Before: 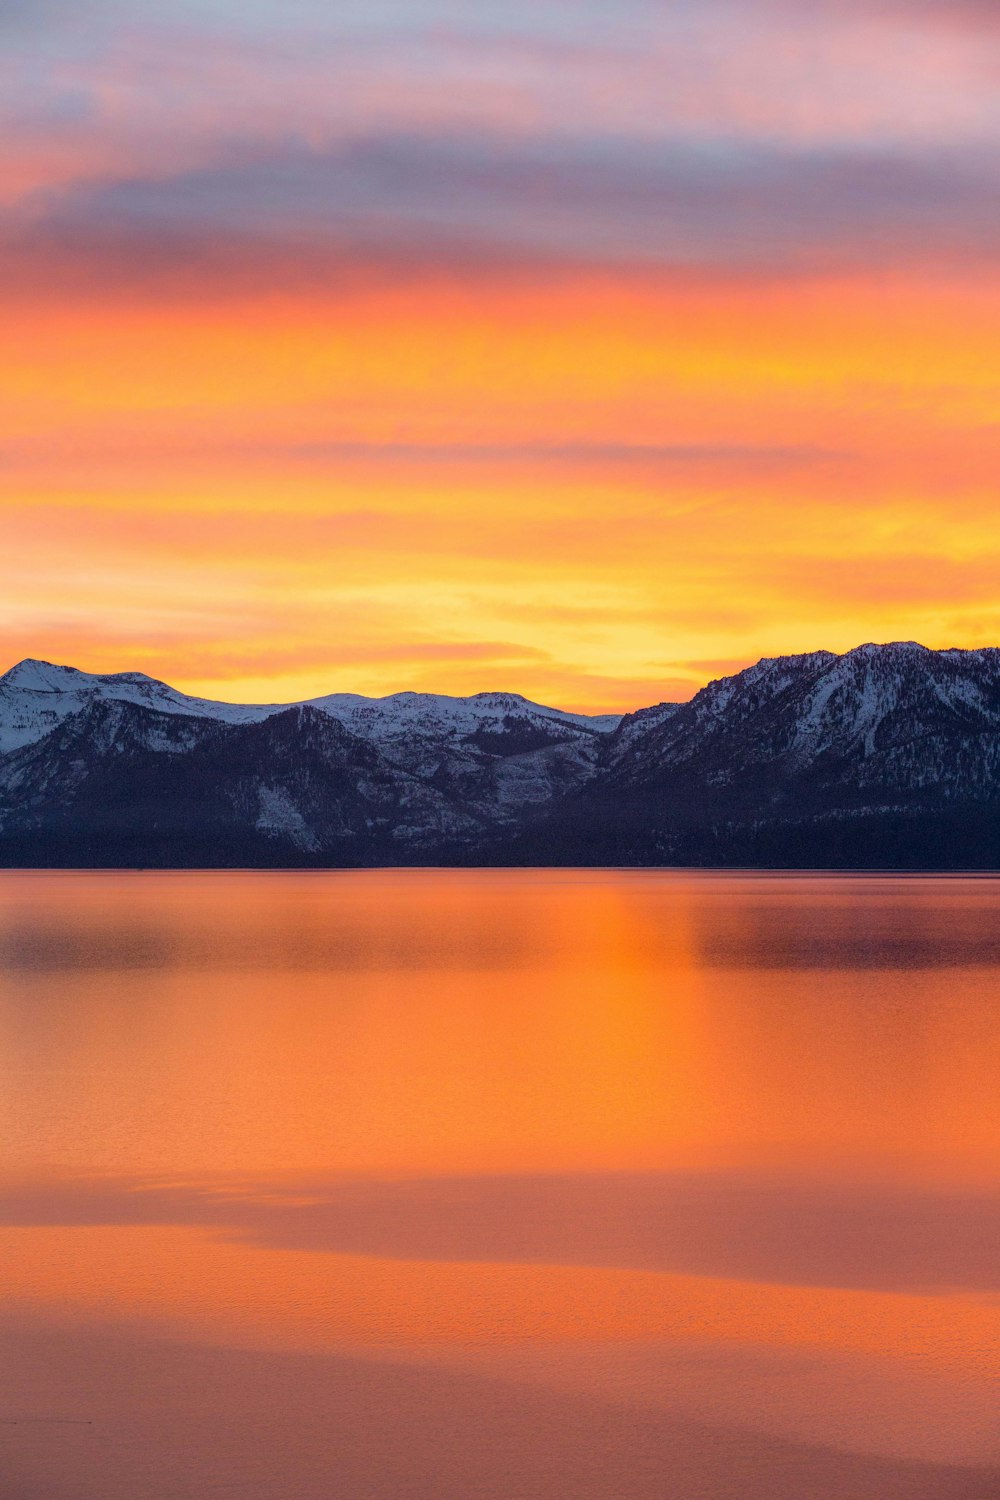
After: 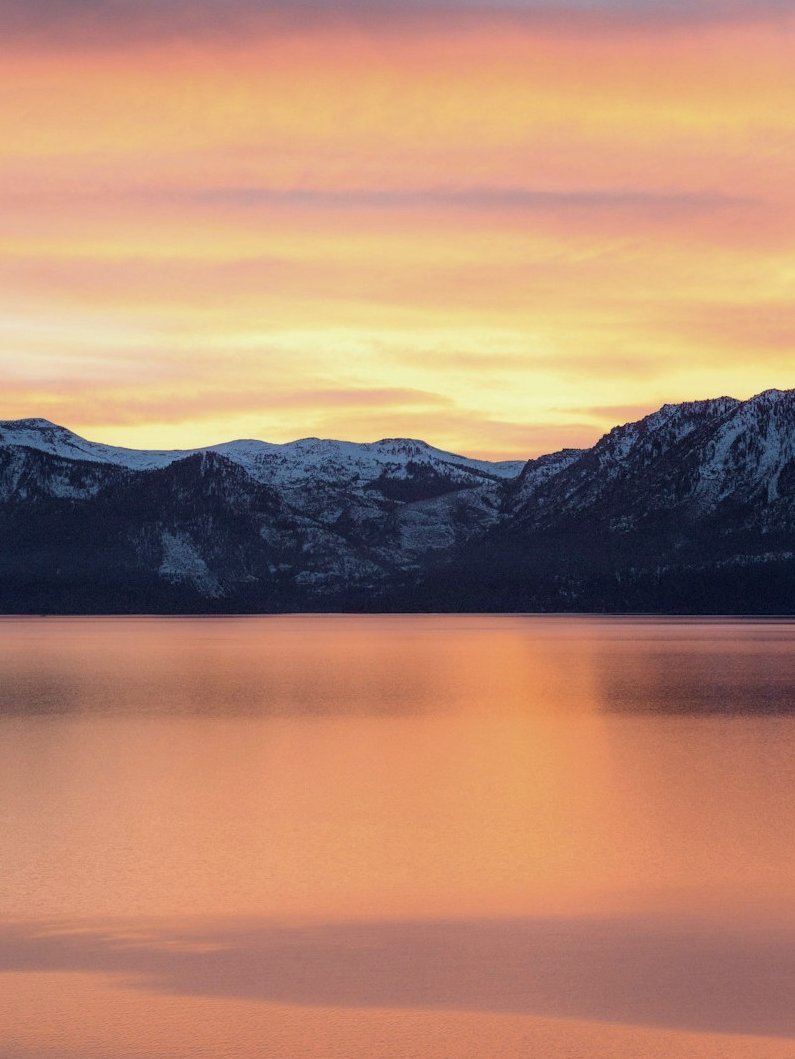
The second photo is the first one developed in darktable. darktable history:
exposure: exposure 0.205 EV, compensate exposure bias true, compensate highlight preservation false
crop: left 9.703%, top 16.963%, right 10.754%, bottom 12.396%
contrast brightness saturation: contrast 0.035, brightness -0.044
color correction: highlights a* -12.81, highlights b* -17.3, saturation 0.703
